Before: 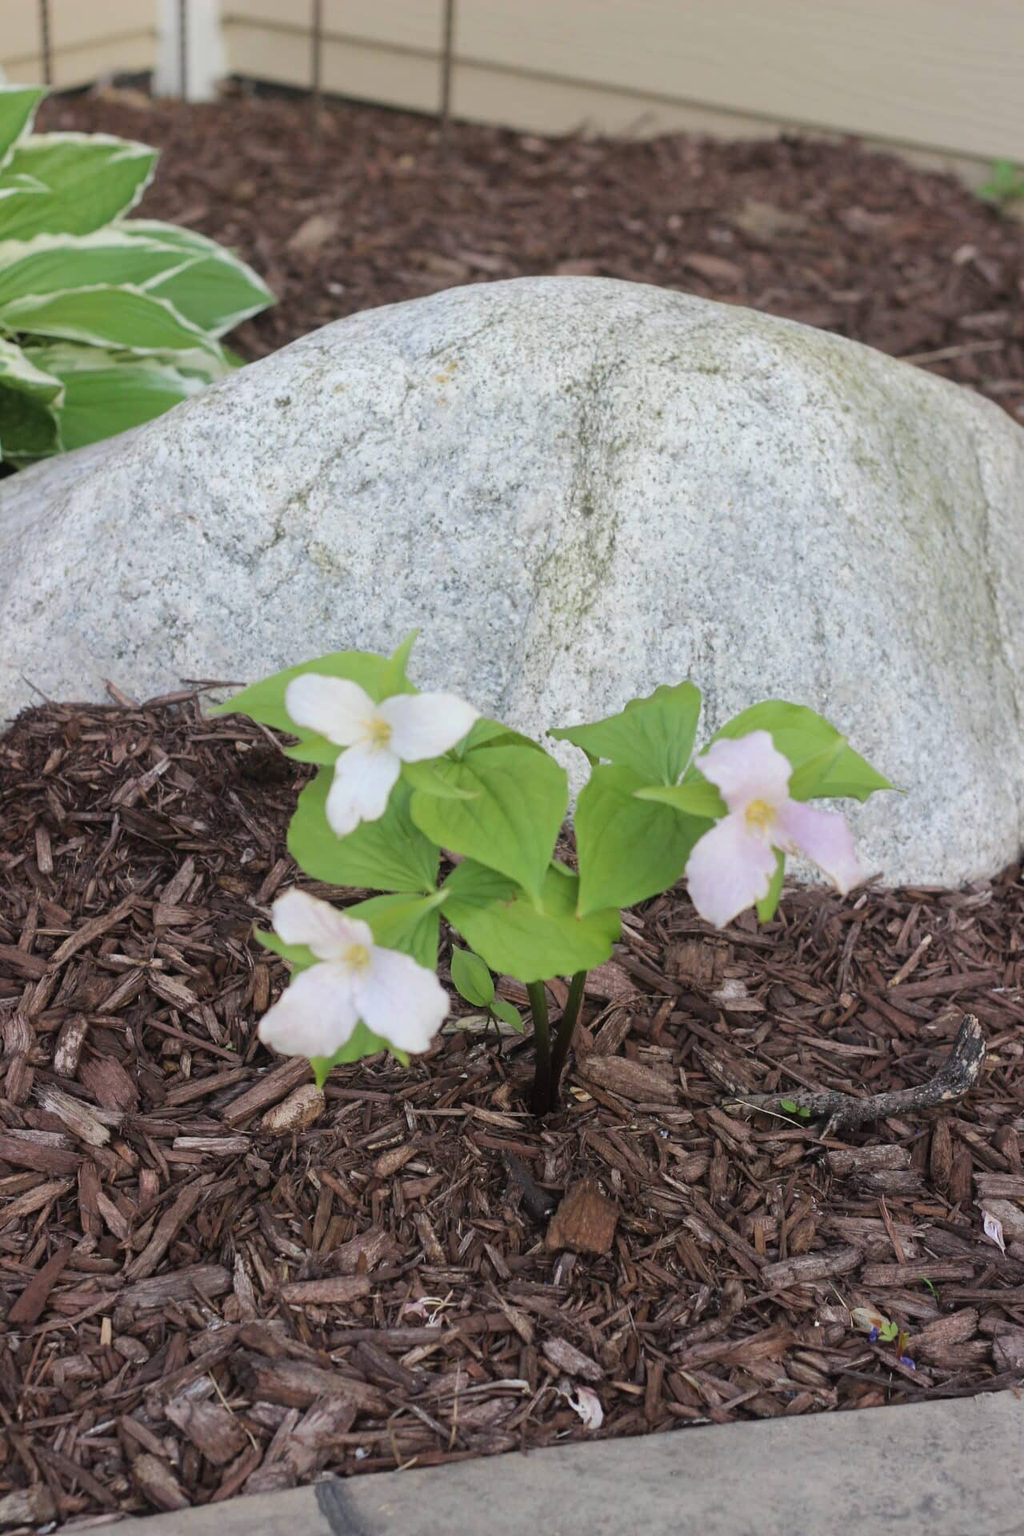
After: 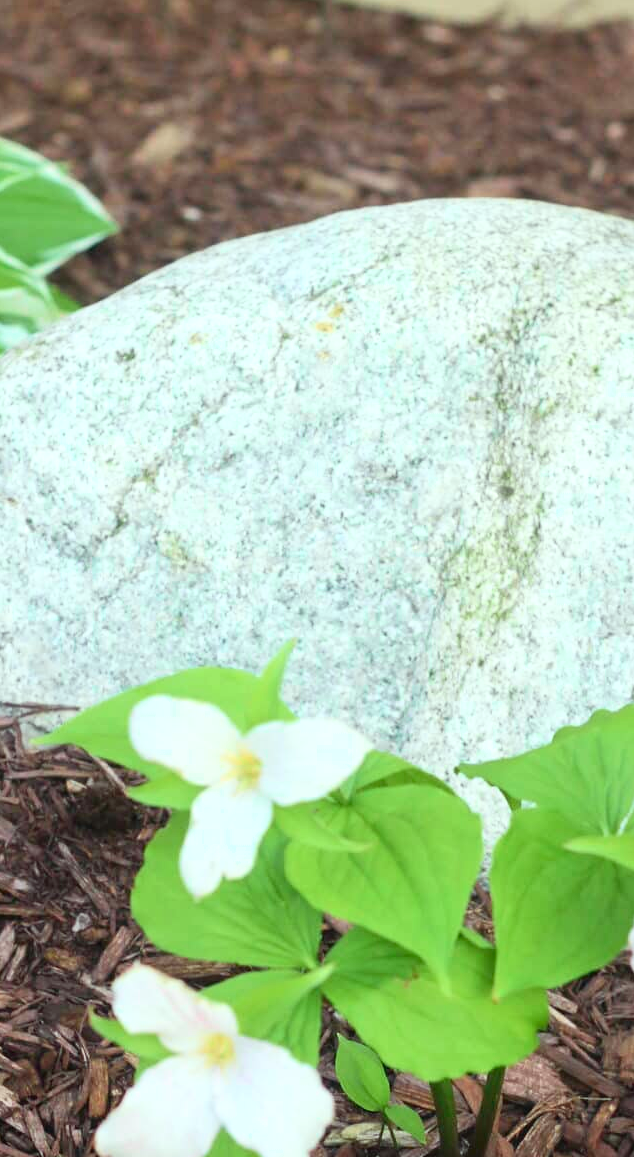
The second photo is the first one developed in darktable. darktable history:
exposure: exposure 0.491 EV, compensate highlight preservation false
color correction: highlights a* -7.9, highlights b* 3.09
crop: left 17.862%, top 7.702%, right 32.546%, bottom 32.038%
tone curve: curves: ch0 [(0, 0) (0.051, 0.047) (0.102, 0.099) (0.232, 0.249) (0.462, 0.501) (0.698, 0.761) (0.908, 0.946) (1, 1)]; ch1 [(0, 0) (0.339, 0.298) (0.402, 0.363) (0.453, 0.413) (0.485, 0.469) (0.494, 0.493) (0.504, 0.501) (0.525, 0.533) (0.563, 0.591) (0.597, 0.631) (1, 1)]; ch2 [(0, 0) (0.48, 0.48) (0.504, 0.5) (0.539, 0.554) (0.59, 0.628) (0.642, 0.682) (0.824, 0.815) (1, 1)], color space Lab, independent channels, preserve colors none
